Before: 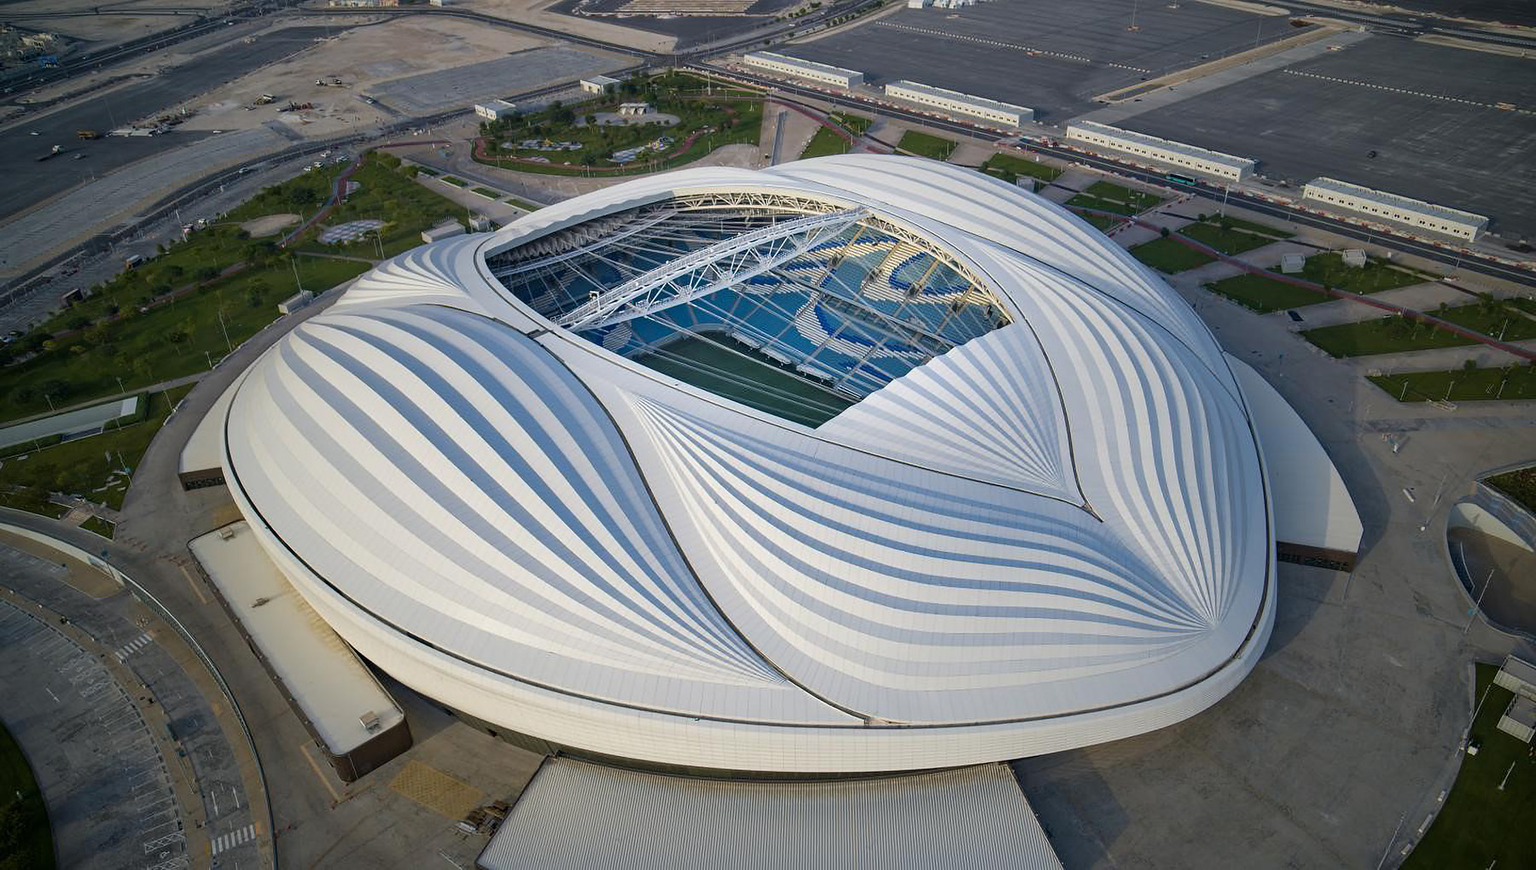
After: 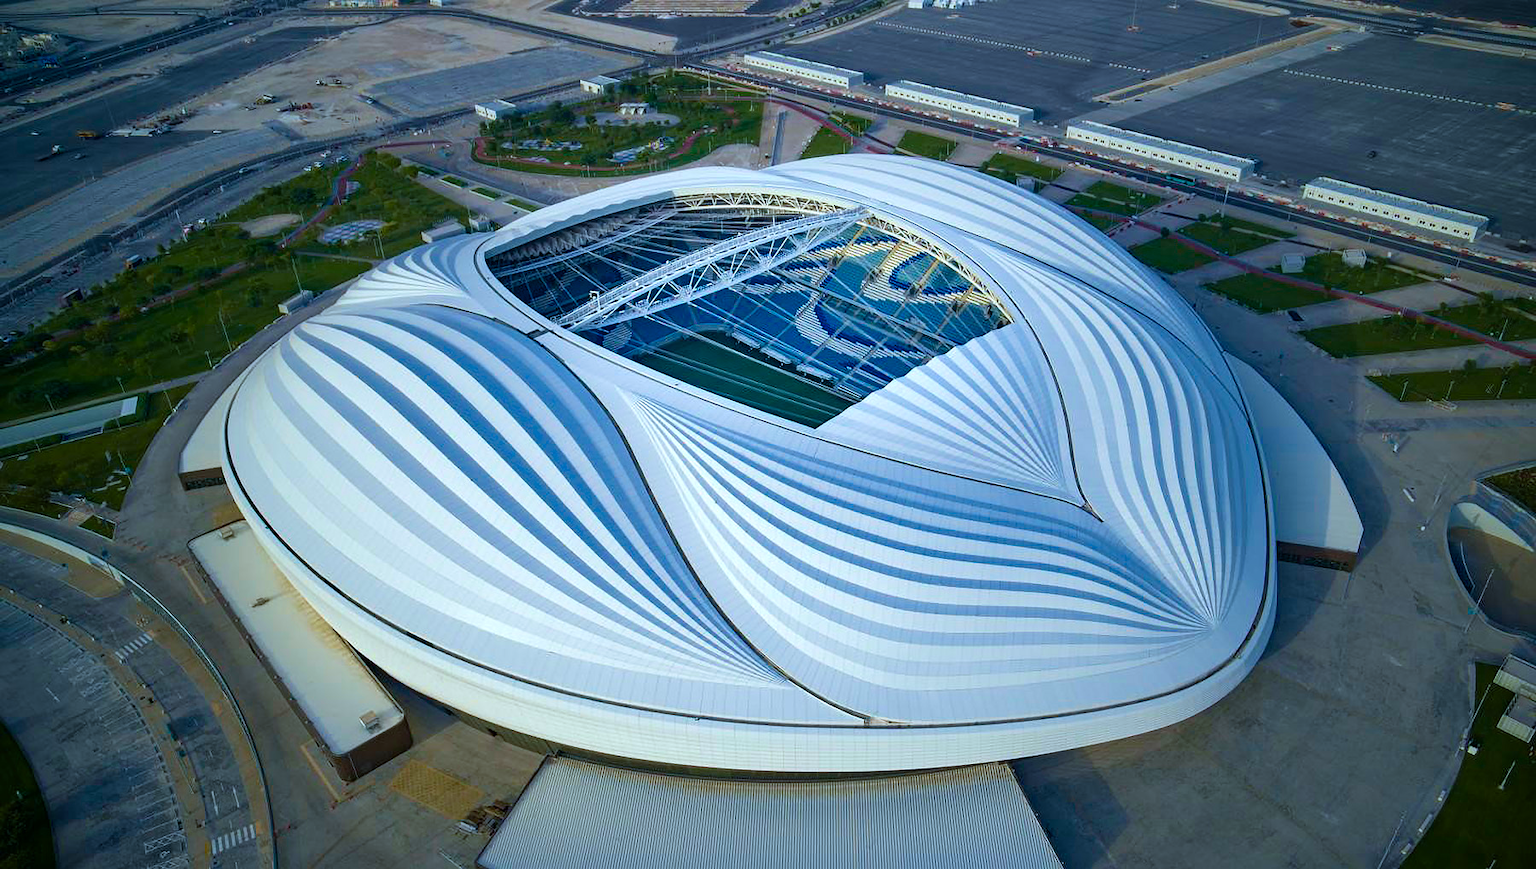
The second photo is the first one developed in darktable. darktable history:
color balance rgb: linear chroma grading › shadows 16%, perceptual saturation grading › global saturation 8%, perceptual saturation grading › shadows 4%, perceptual brilliance grading › global brilliance 2%, perceptual brilliance grading › highlights 8%, perceptual brilliance grading › shadows -4%, global vibrance 16%, saturation formula JzAzBz (2021)
velvia: on, module defaults
color calibration: illuminant F (fluorescent), F source F9 (Cool White Deluxe 4150 K) – high CRI, x 0.374, y 0.373, temperature 4158.34 K
